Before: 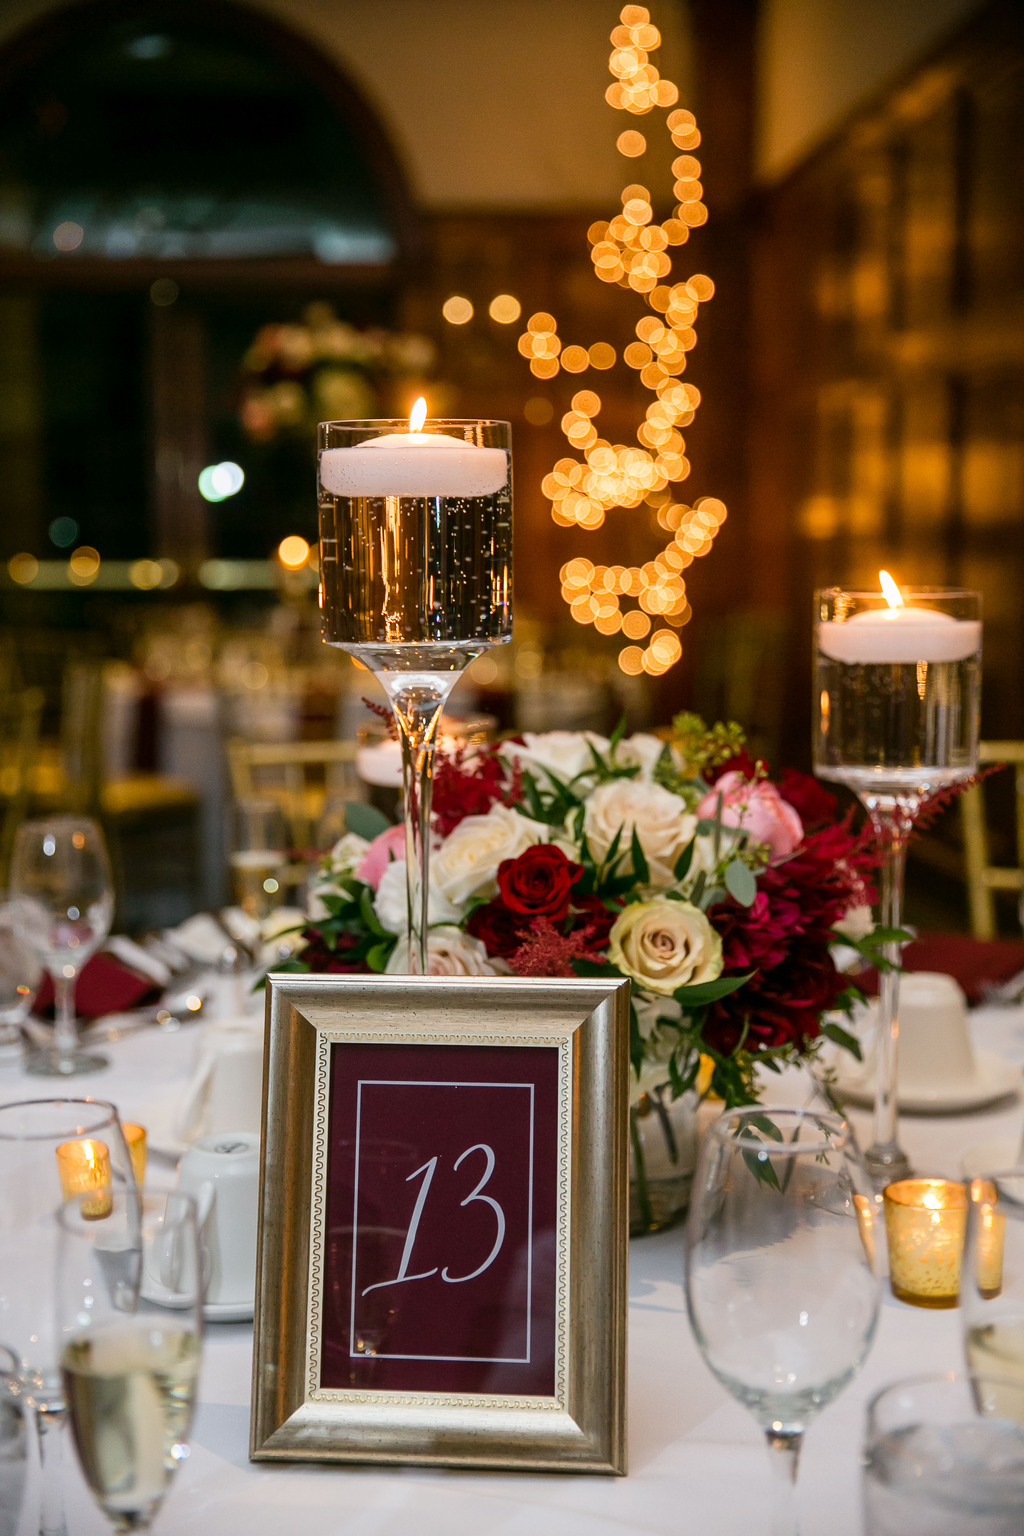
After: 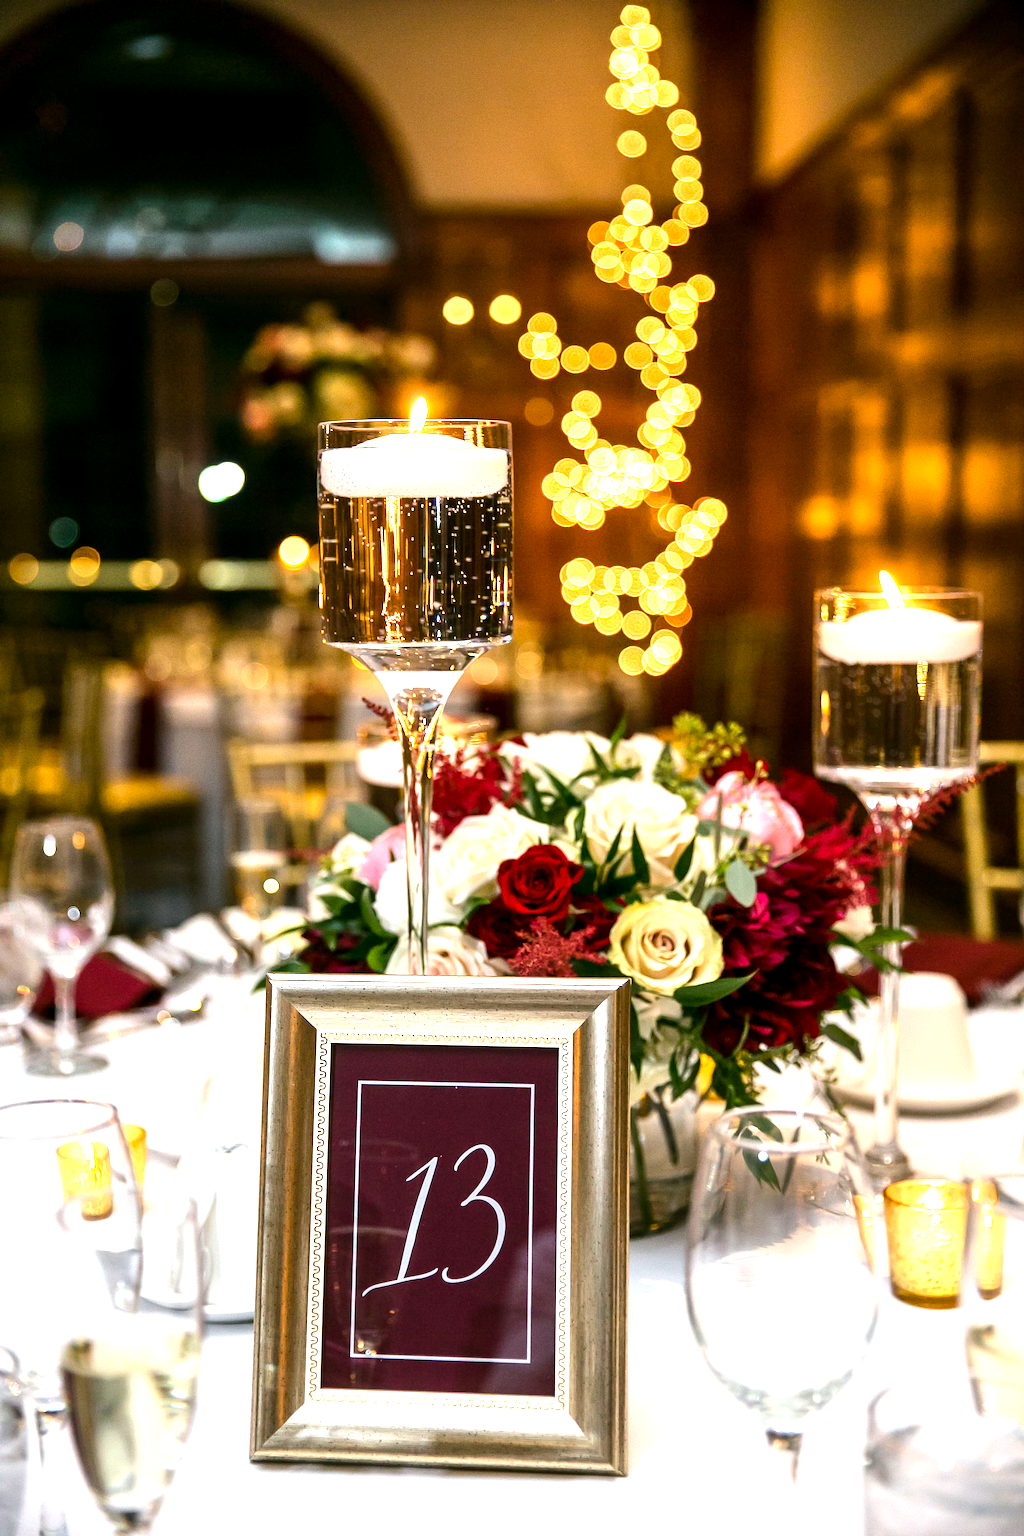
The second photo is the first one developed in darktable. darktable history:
exposure: black level correction 0.001, exposure 1 EV, compensate highlight preservation false
tone equalizer: -8 EV -0.417 EV, -7 EV -0.389 EV, -6 EV -0.333 EV, -5 EV -0.222 EV, -3 EV 0.222 EV, -2 EV 0.333 EV, -1 EV 0.389 EV, +0 EV 0.417 EV, edges refinement/feathering 500, mask exposure compensation -1.57 EV, preserve details no
